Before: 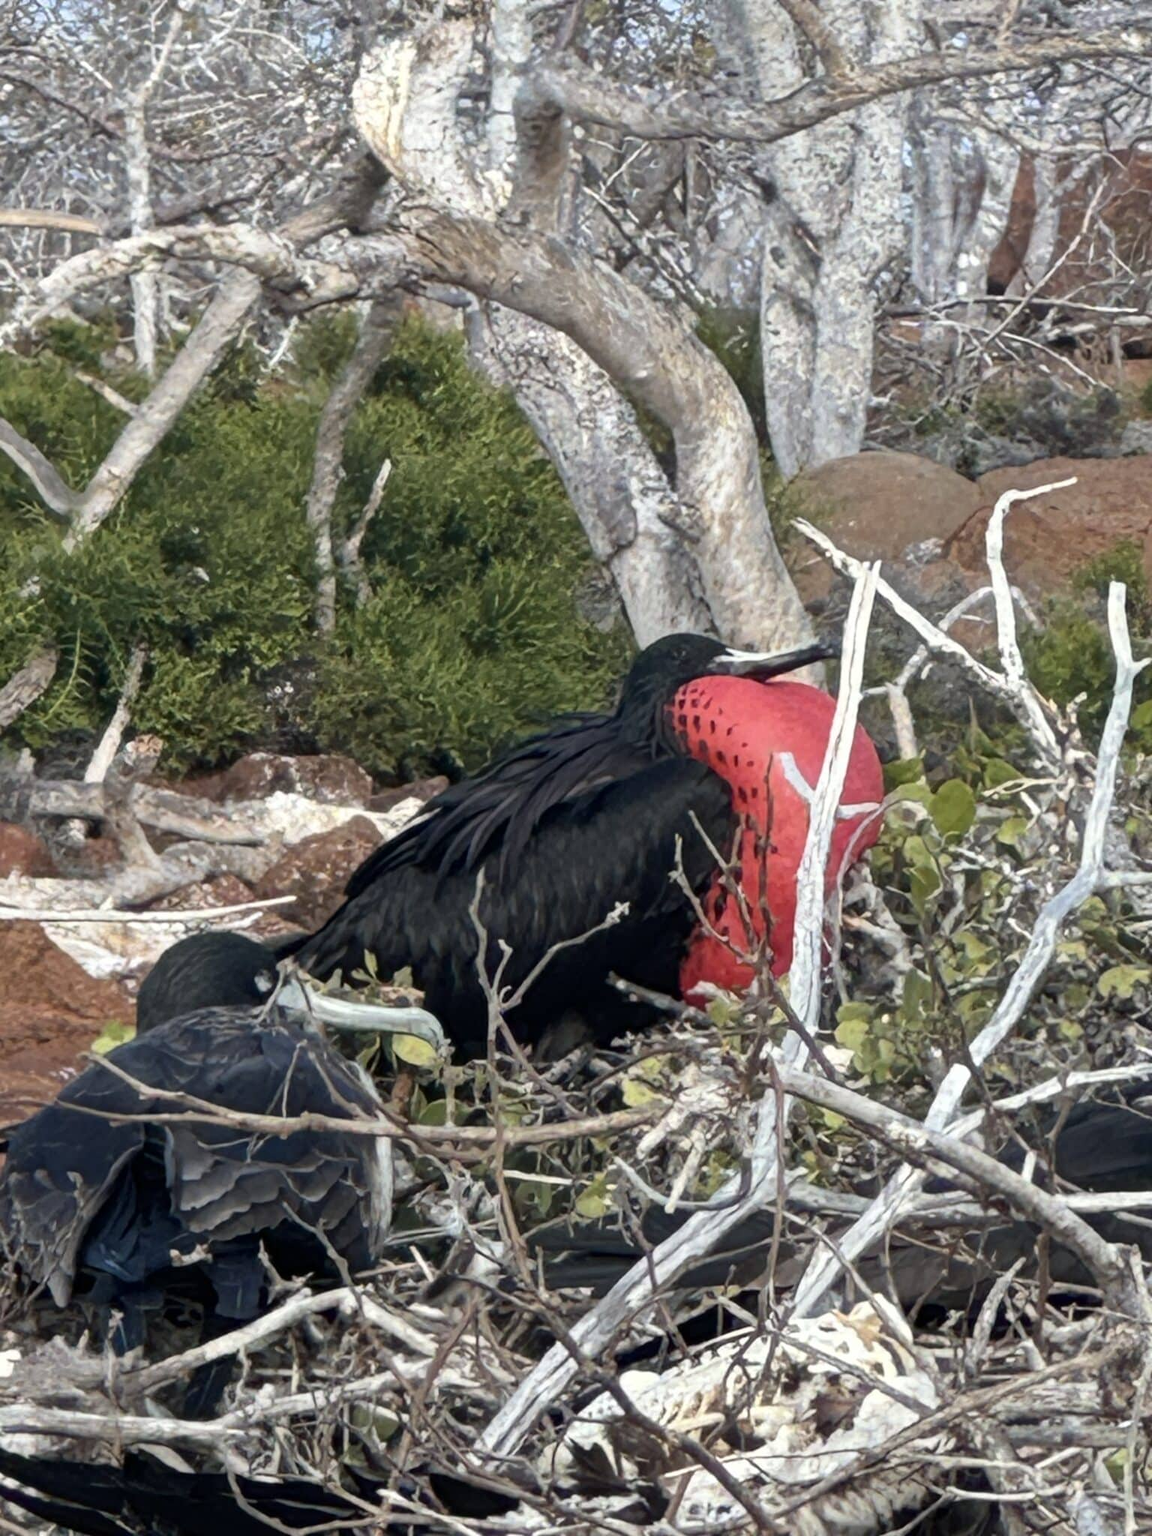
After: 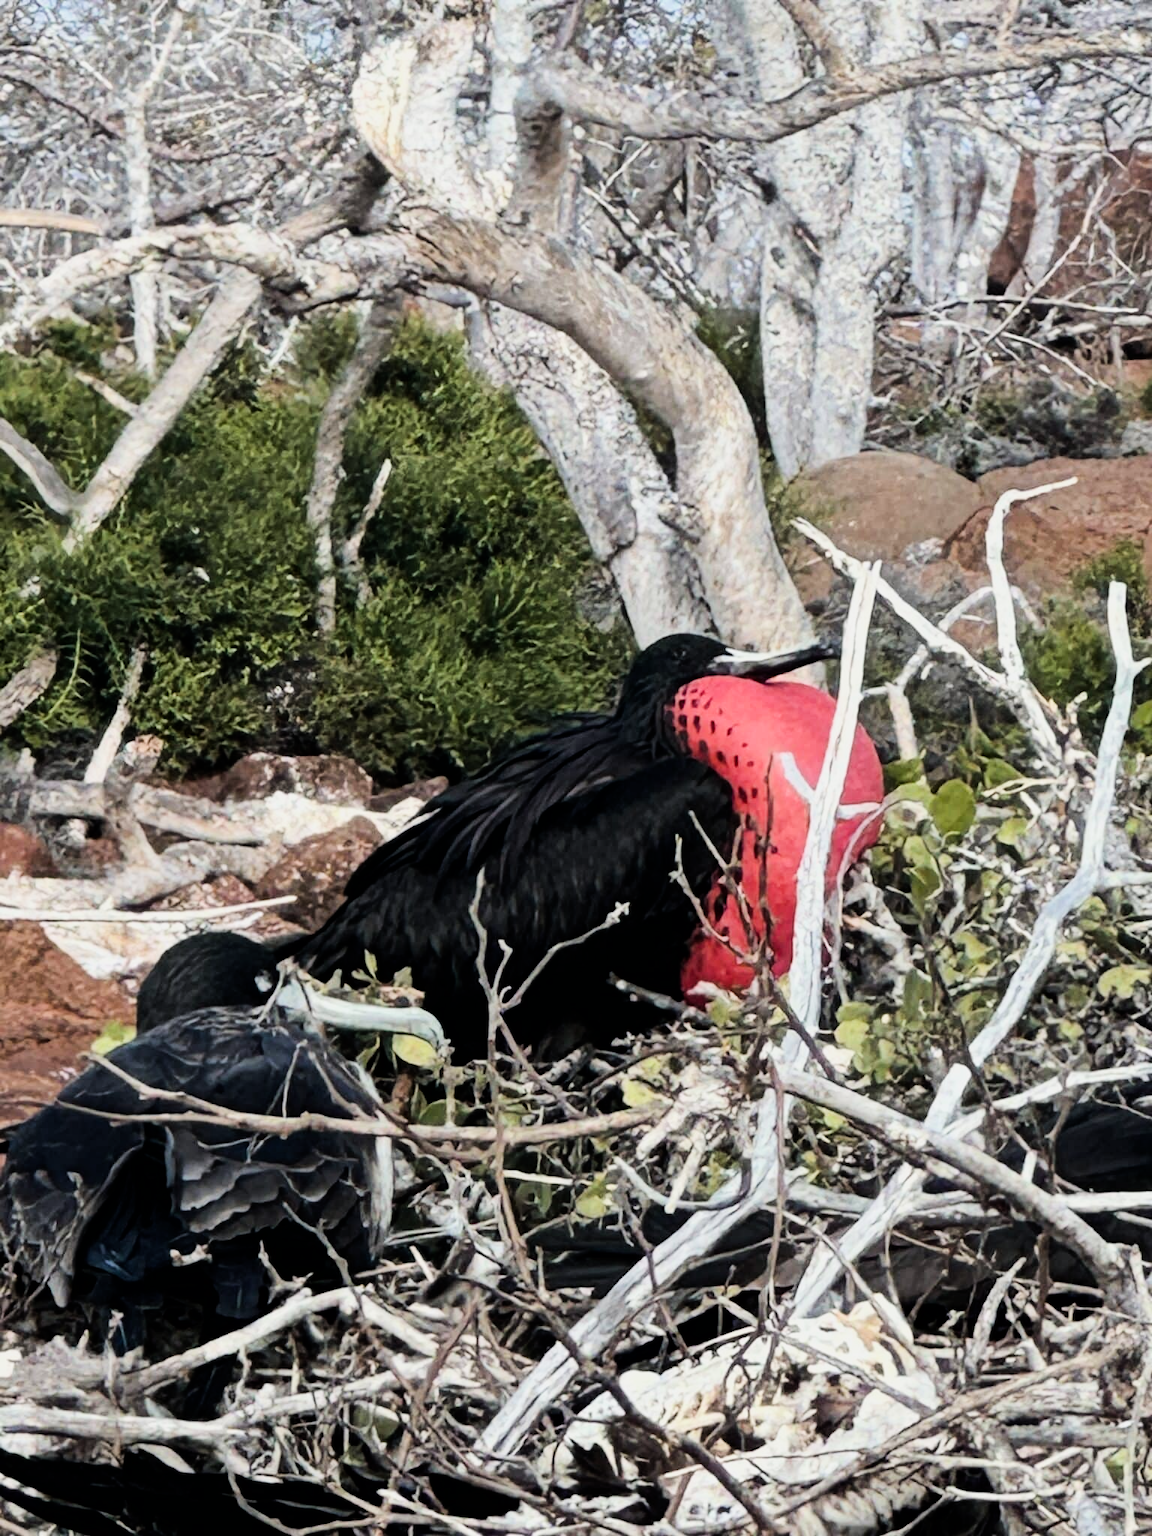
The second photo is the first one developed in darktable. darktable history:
filmic rgb: black relative exposure -7.65 EV, white relative exposure 4.56 EV, threshold 2.94 EV, hardness 3.61, enable highlight reconstruction true
tone equalizer: -8 EV -1.1 EV, -7 EV -1.01 EV, -6 EV -0.86 EV, -5 EV -0.591 EV, -3 EV 0.553 EV, -2 EV 0.872 EV, -1 EV 0.988 EV, +0 EV 1.08 EV, edges refinement/feathering 500, mask exposure compensation -1.57 EV, preserve details no
